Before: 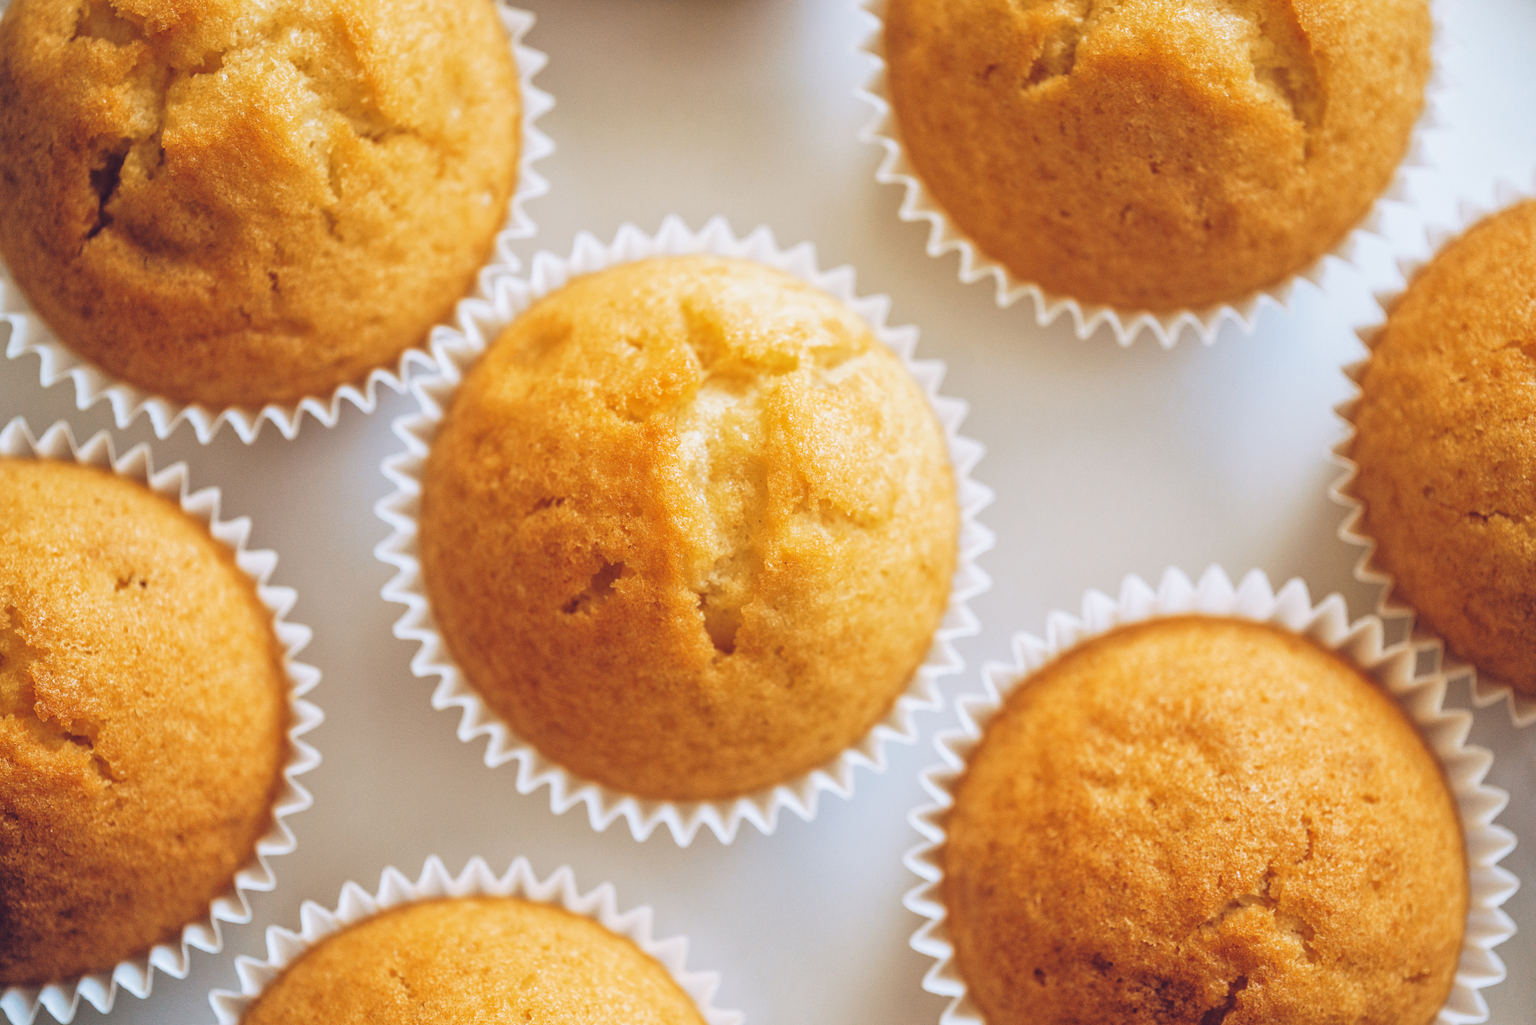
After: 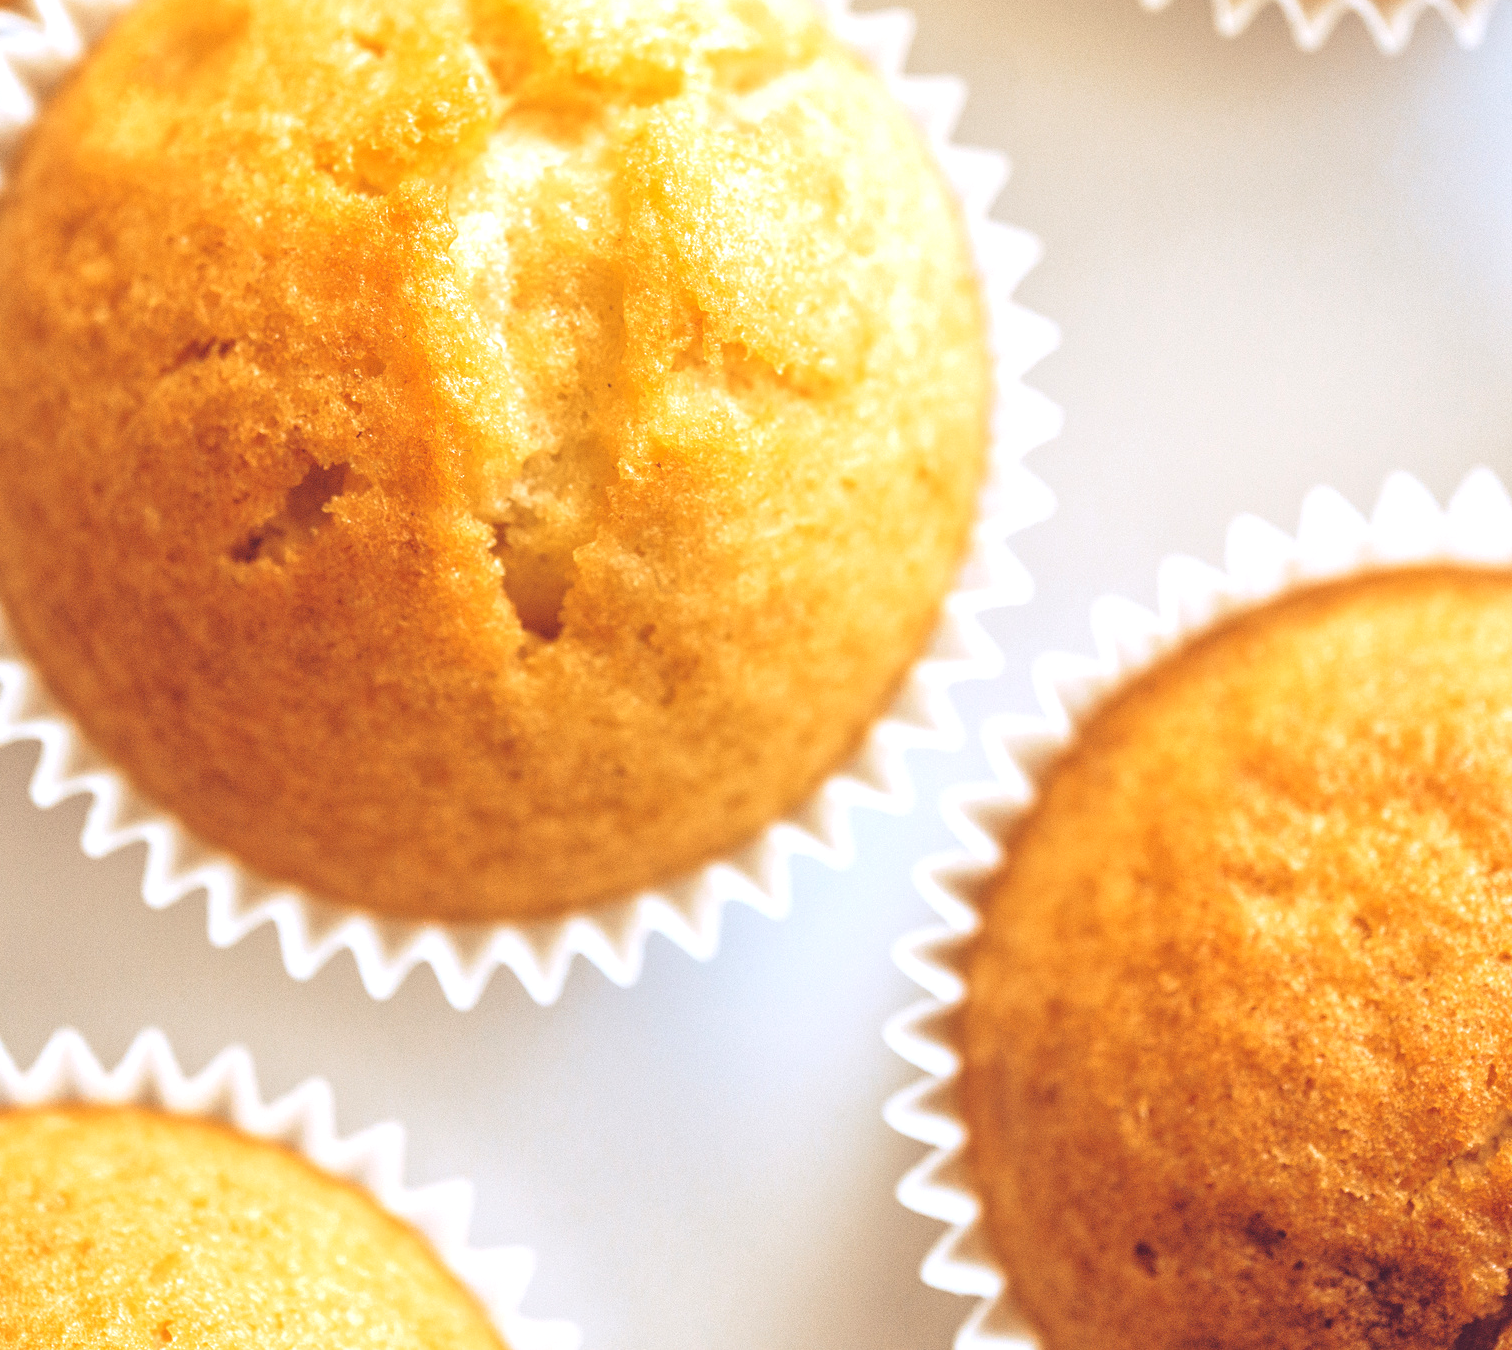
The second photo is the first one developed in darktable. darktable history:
crop and rotate: left 28.778%, top 31.284%, right 19.835%
exposure: black level correction 0.001, exposure 0.5 EV, compensate highlight preservation false
